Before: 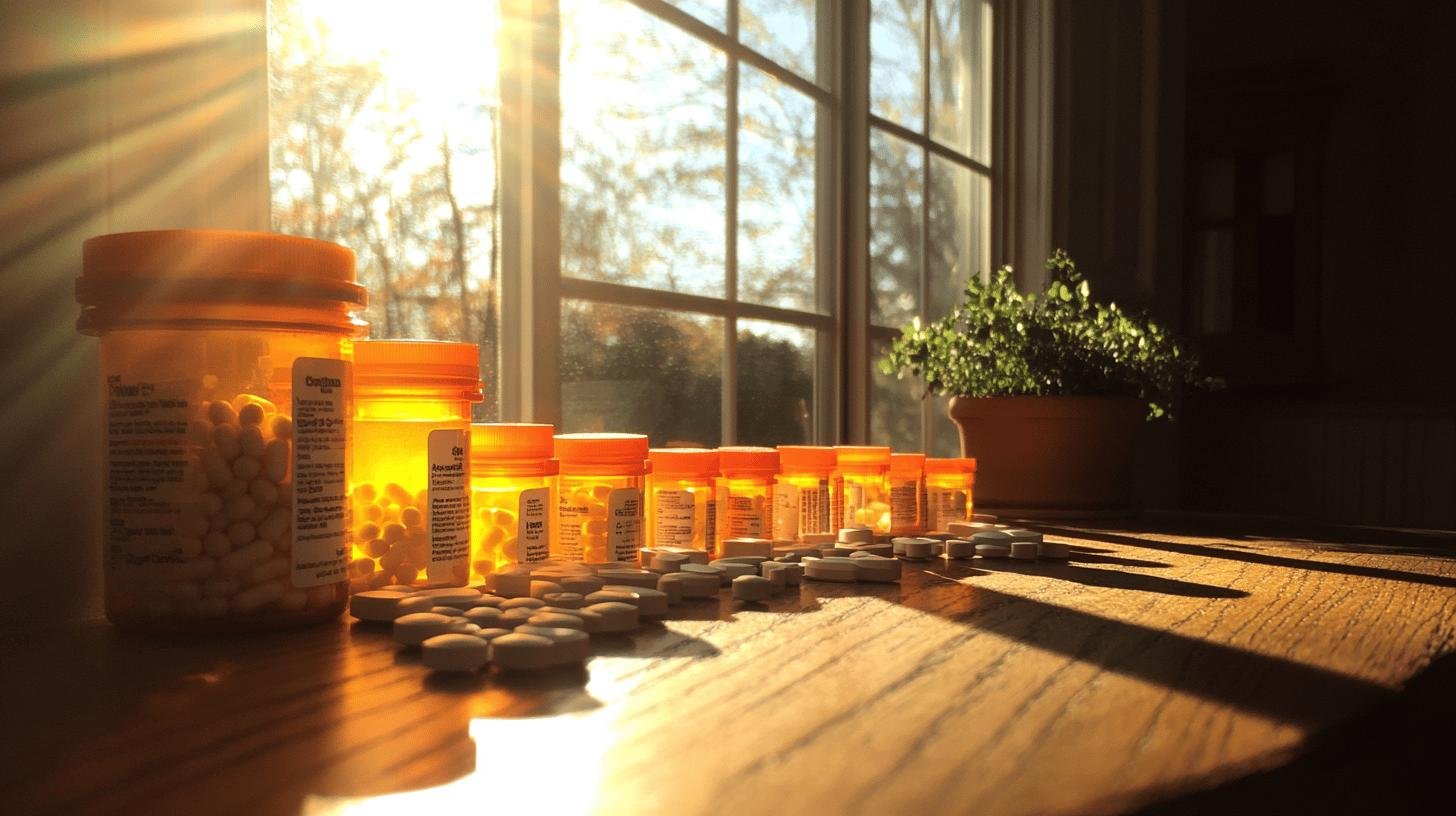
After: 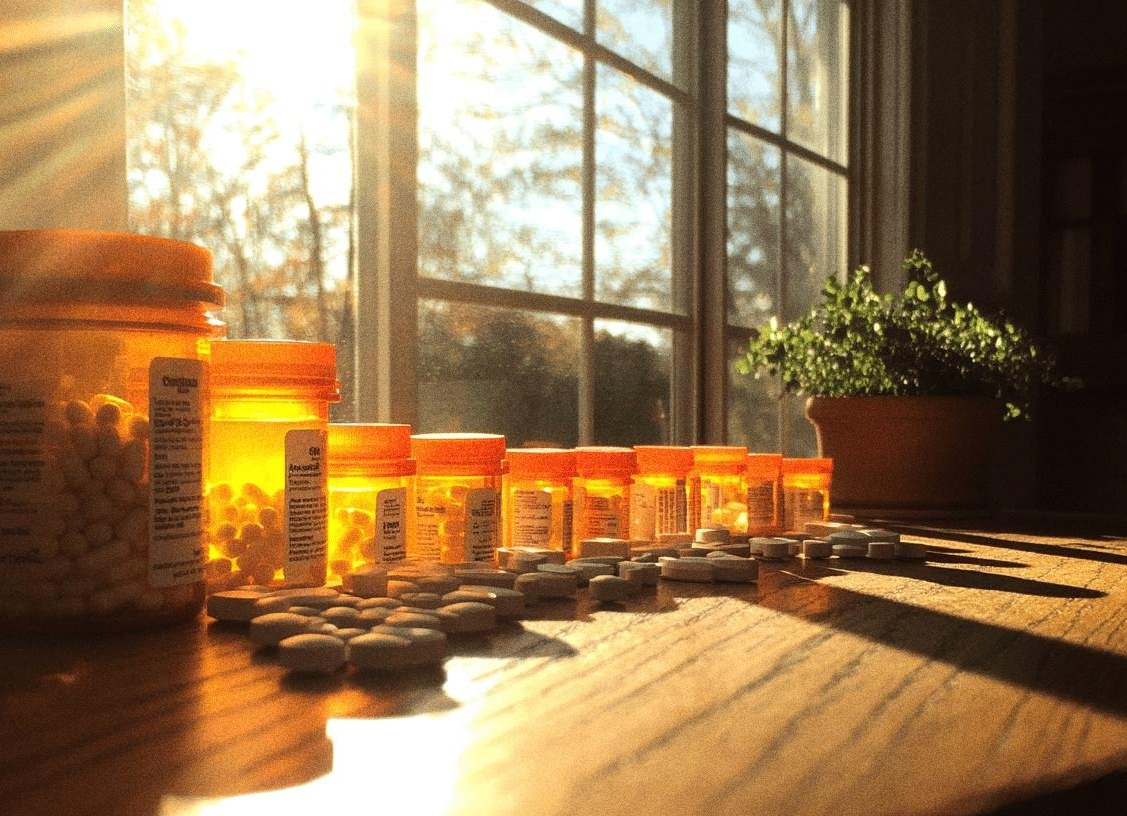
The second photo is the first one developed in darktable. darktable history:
crop: left 9.88%, right 12.664%
grain: coarseness 0.09 ISO, strength 40%
